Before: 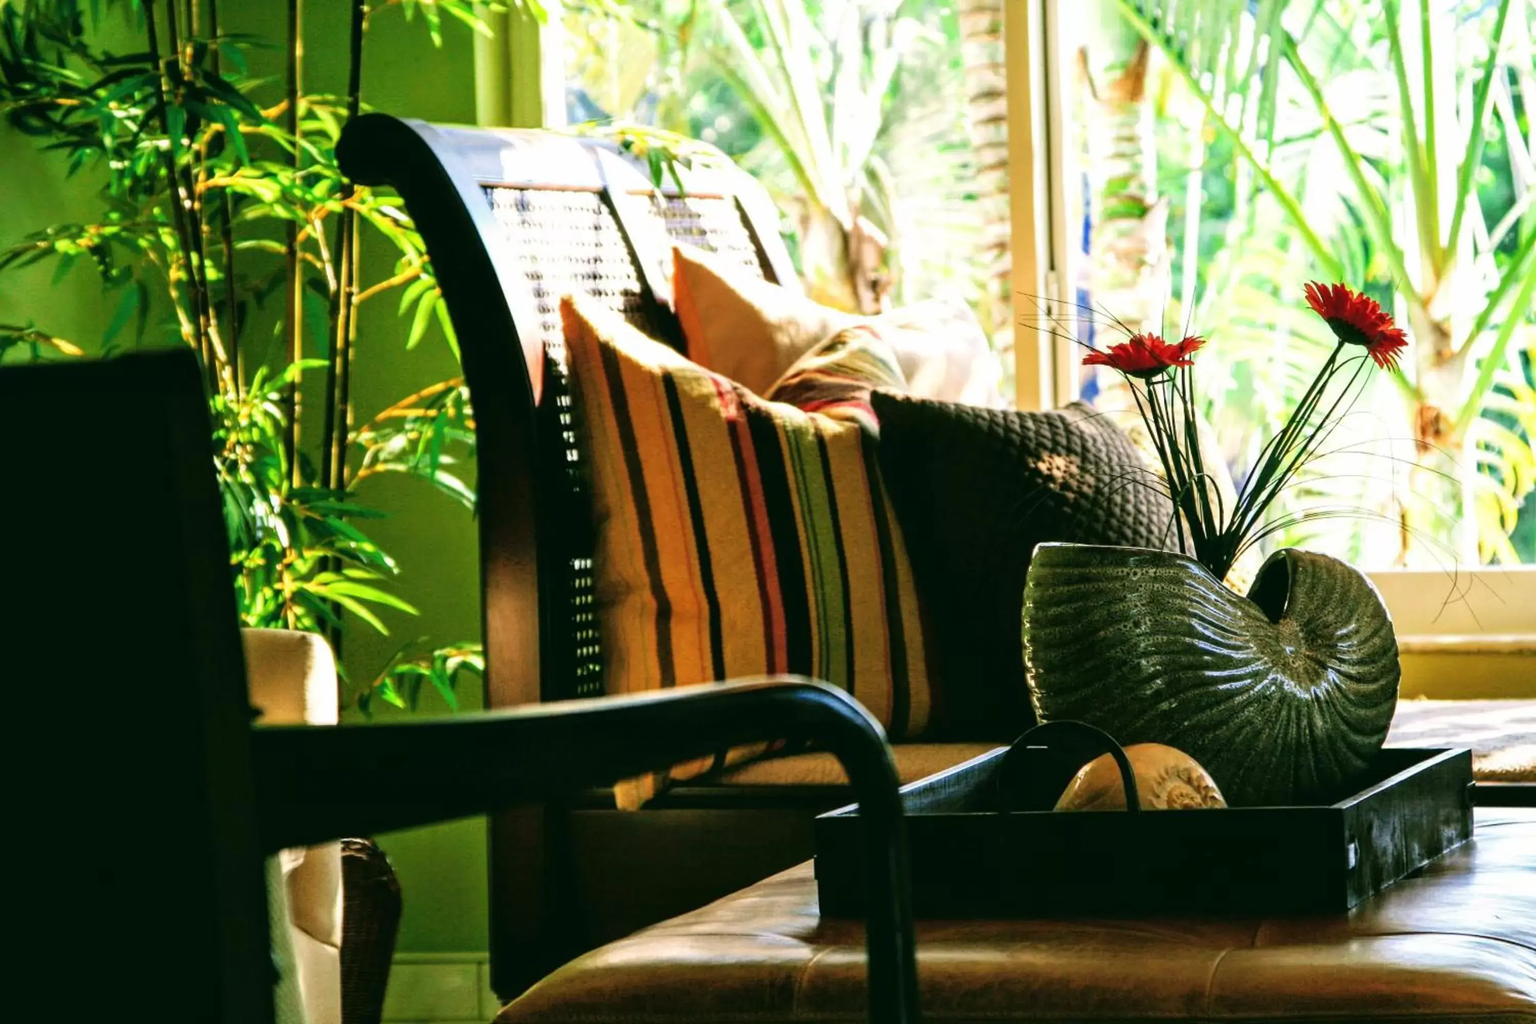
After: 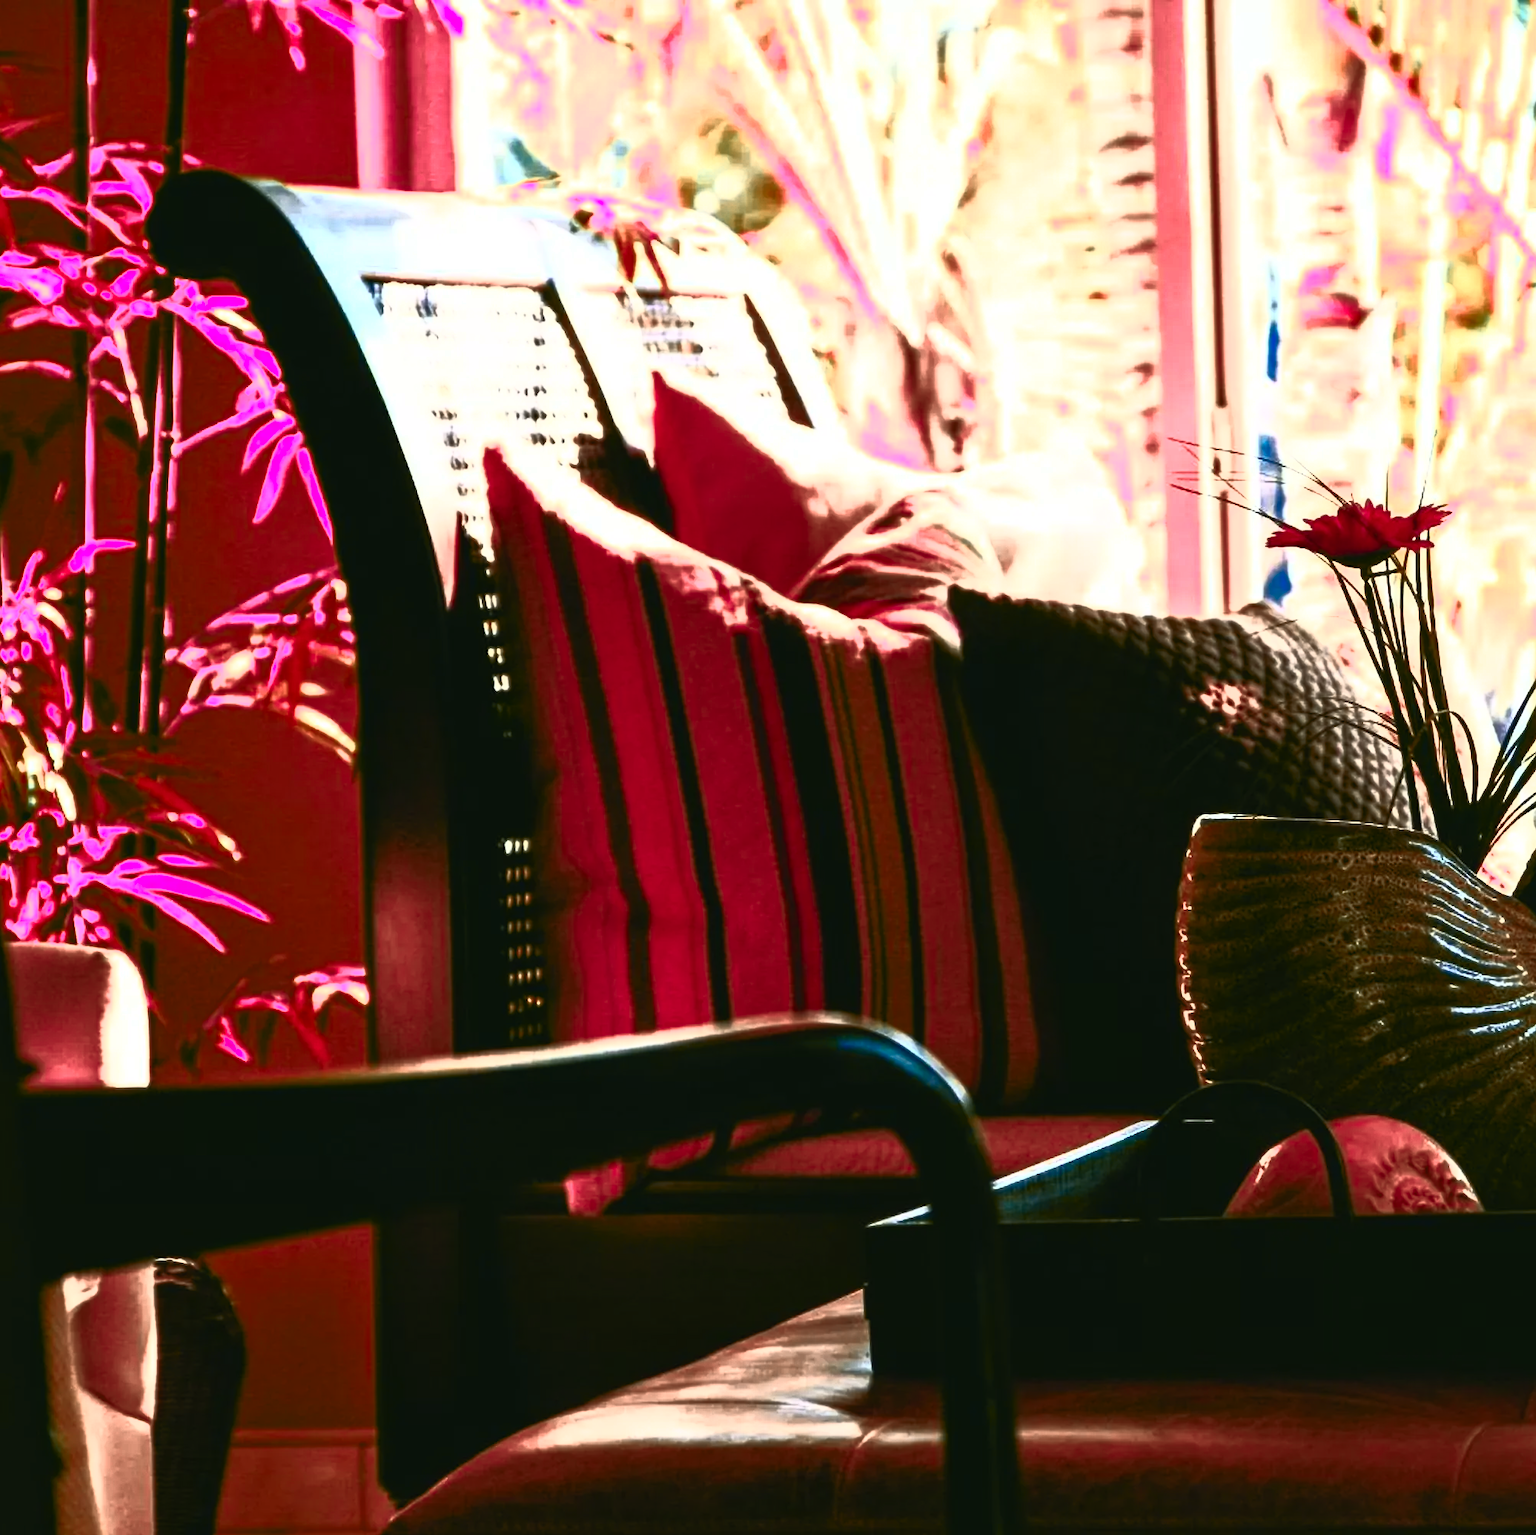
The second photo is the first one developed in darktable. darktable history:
crop and rotate: left 15.546%, right 17.787%
base curve: curves: ch0 [(0, 0) (0.564, 0.291) (0.802, 0.731) (1, 1)]
color zones: curves: ch2 [(0, 0.488) (0.143, 0.417) (0.286, 0.212) (0.429, 0.179) (0.571, 0.154) (0.714, 0.415) (0.857, 0.495) (1, 0.488)]
contrast brightness saturation: contrast 0.83, brightness 0.59, saturation 0.59
